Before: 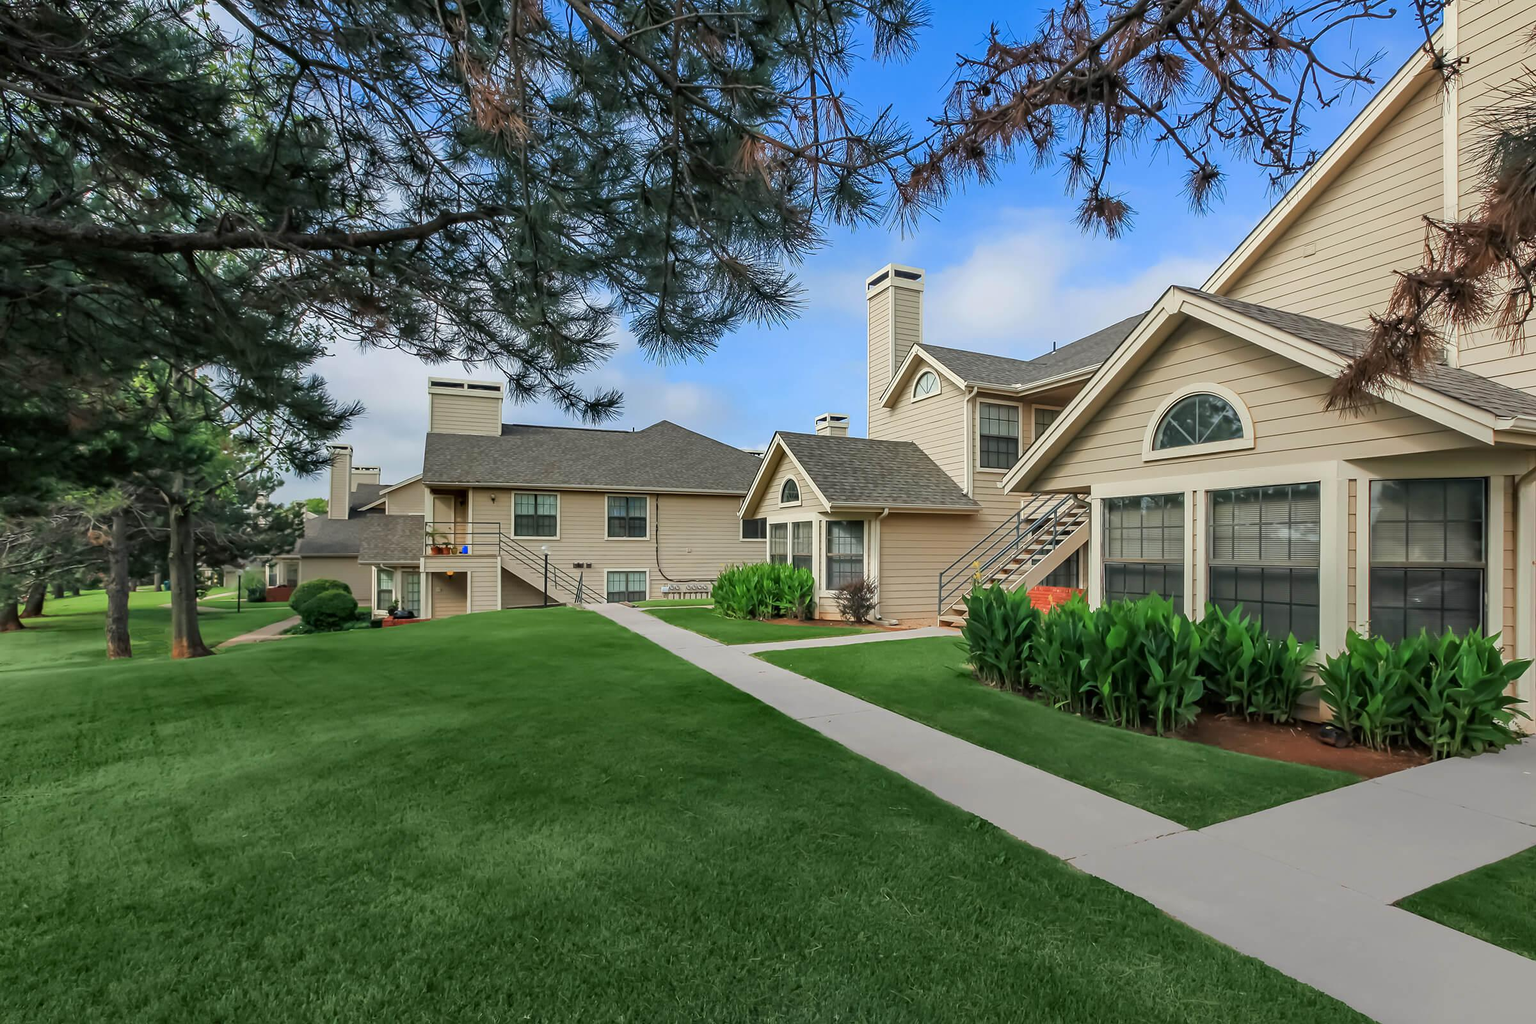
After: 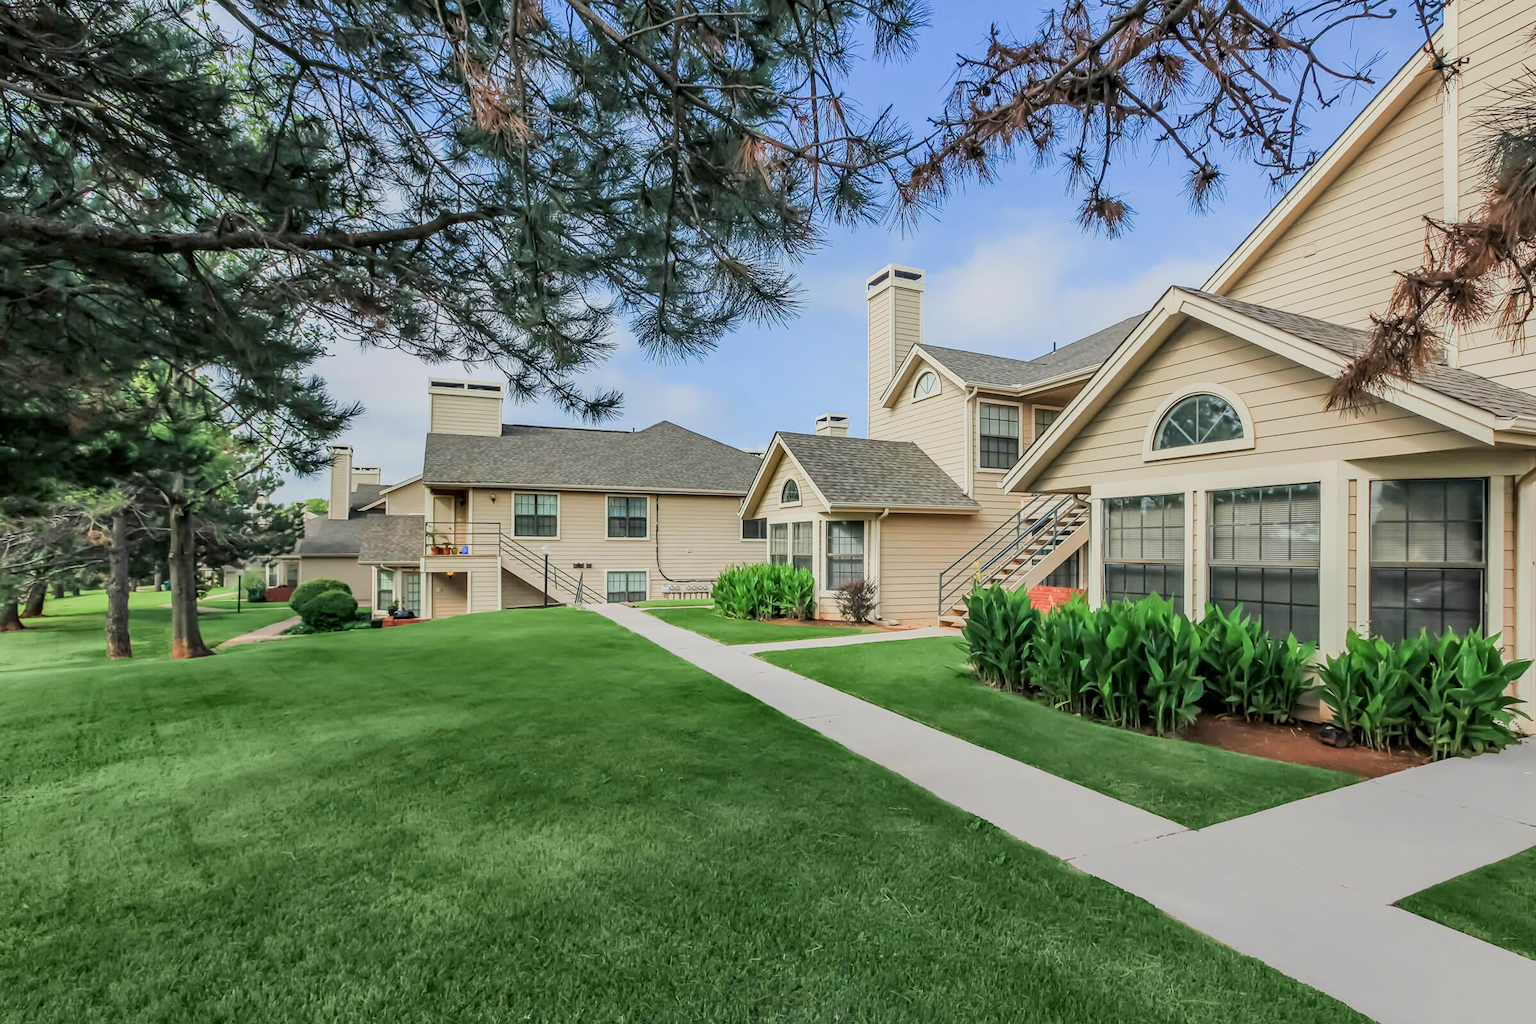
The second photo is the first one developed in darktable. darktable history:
filmic rgb: black relative exposure -16 EV, white relative exposure 6.12 EV, hardness 5.23, color science v5 (2021), contrast in shadows safe, contrast in highlights safe
exposure: black level correction 0, exposure 0.694 EV, compensate exposure bias true, compensate highlight preservation false
local contrast: on, module defaults
